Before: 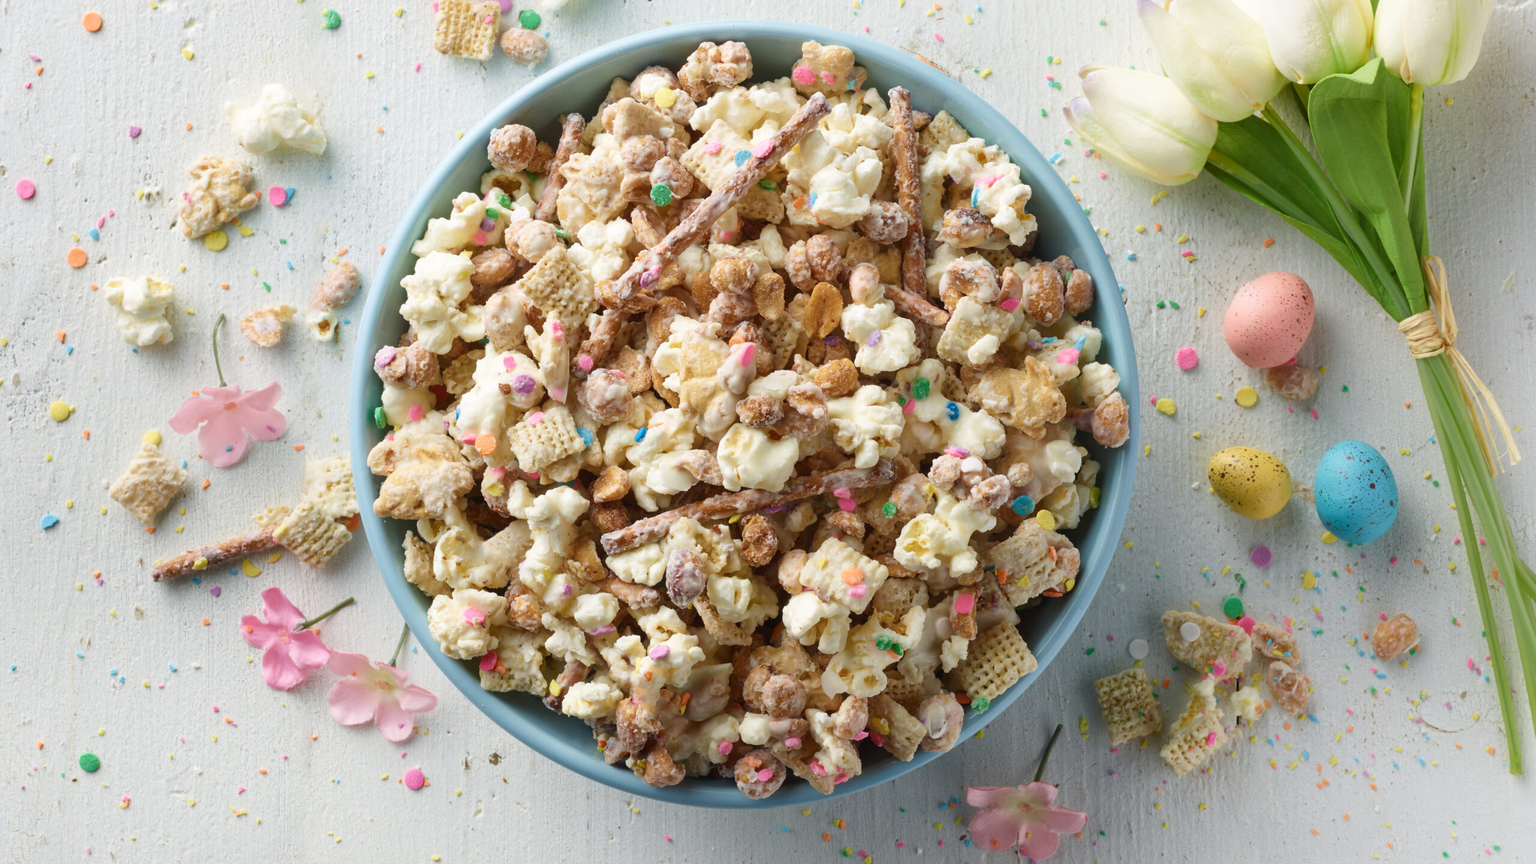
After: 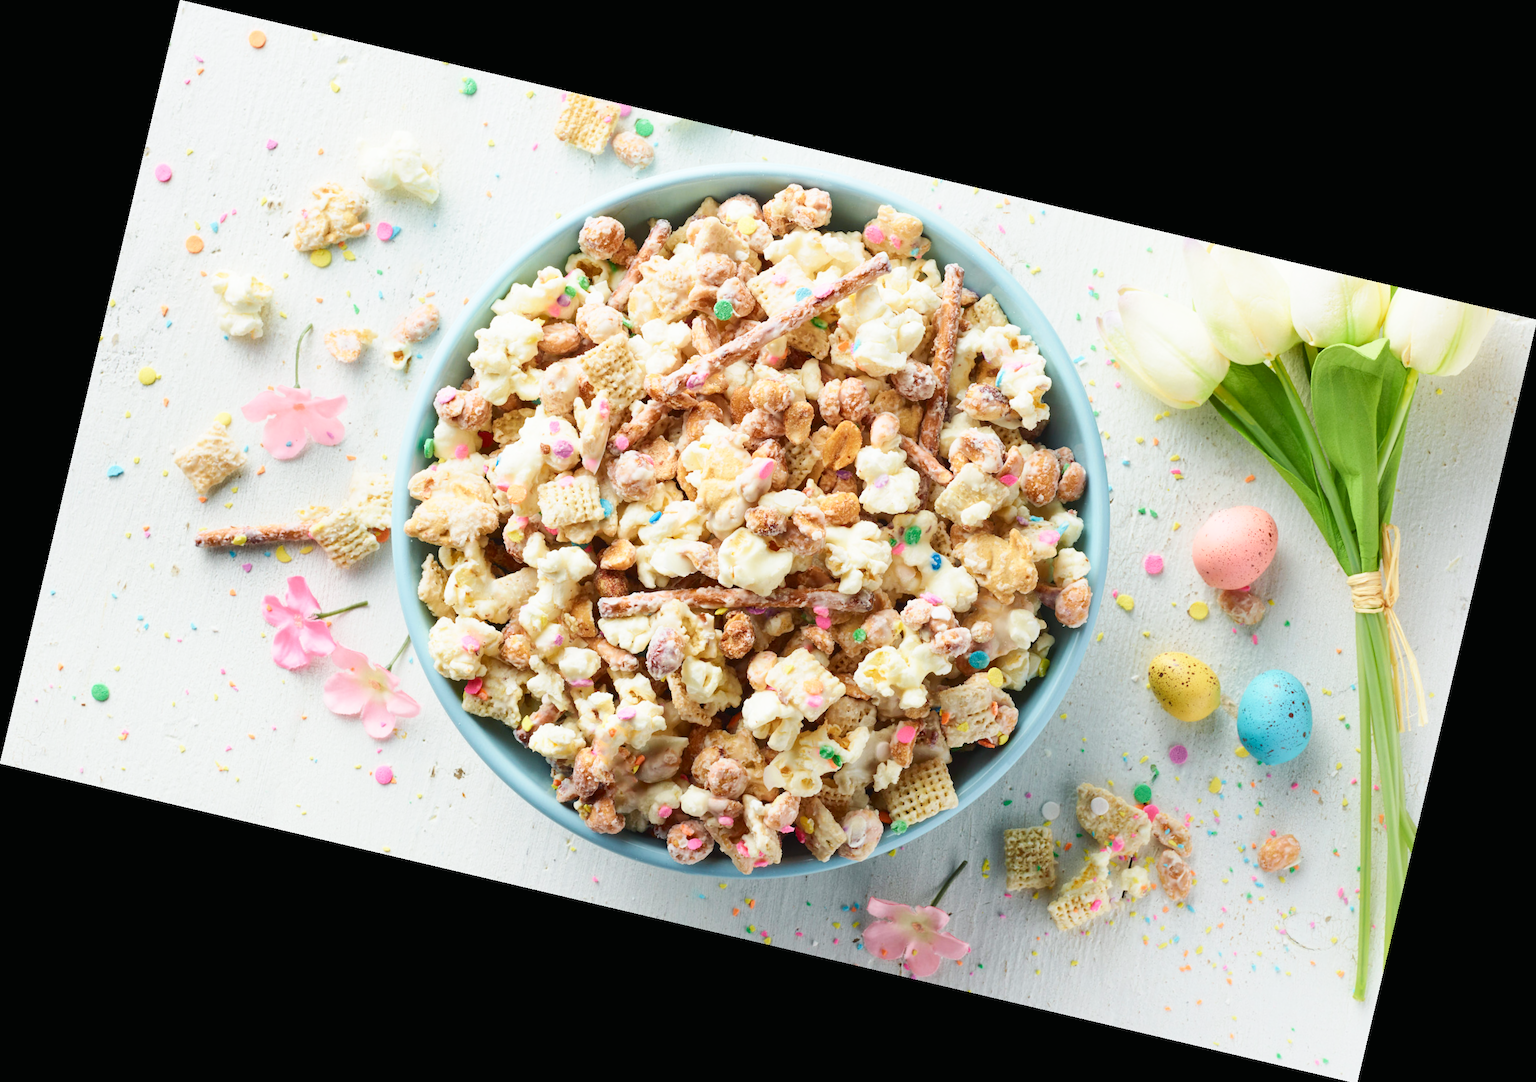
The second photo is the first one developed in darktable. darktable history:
tone curve: curves: ch0 [(0, 0.01) (0.037, 0.032) (0.131, 0.108) (0.275, 0.258) (0.483, 0.512) (0.61, 0.661) (0.696, 0.742) (0.792, 0.834) (0.911, 0.936) (0.997, 0.995)]; ch1 [(0, 0) (0.308, 0.29) (0.425, 0.411) (0.503, 0.502) (0.551, 0.563) (0.683, 0.706) (0.746, 0.77) (1, 1)]; ch2 [(0, 0) (0.246, 0.233) (0.36, 0.352) (0.415, 0.415) (0.485, 0.487) (0.502, 0.502) (0.525, 0.523) (0.545, 0.552) (0.587, 0.6) (0.636, 0.652) (0.711, 0.729) (0.845, 0.855) (0.998, 0.977)], color space Lab, independent channels, preserve colors none
base curve: curves: ch0 [(0, 0) (0.204, 0.334) (0.55, 0.733) (1, 1)], preserve colors none
rotate and perspective: rotation 13.27°, automatic cropping off
